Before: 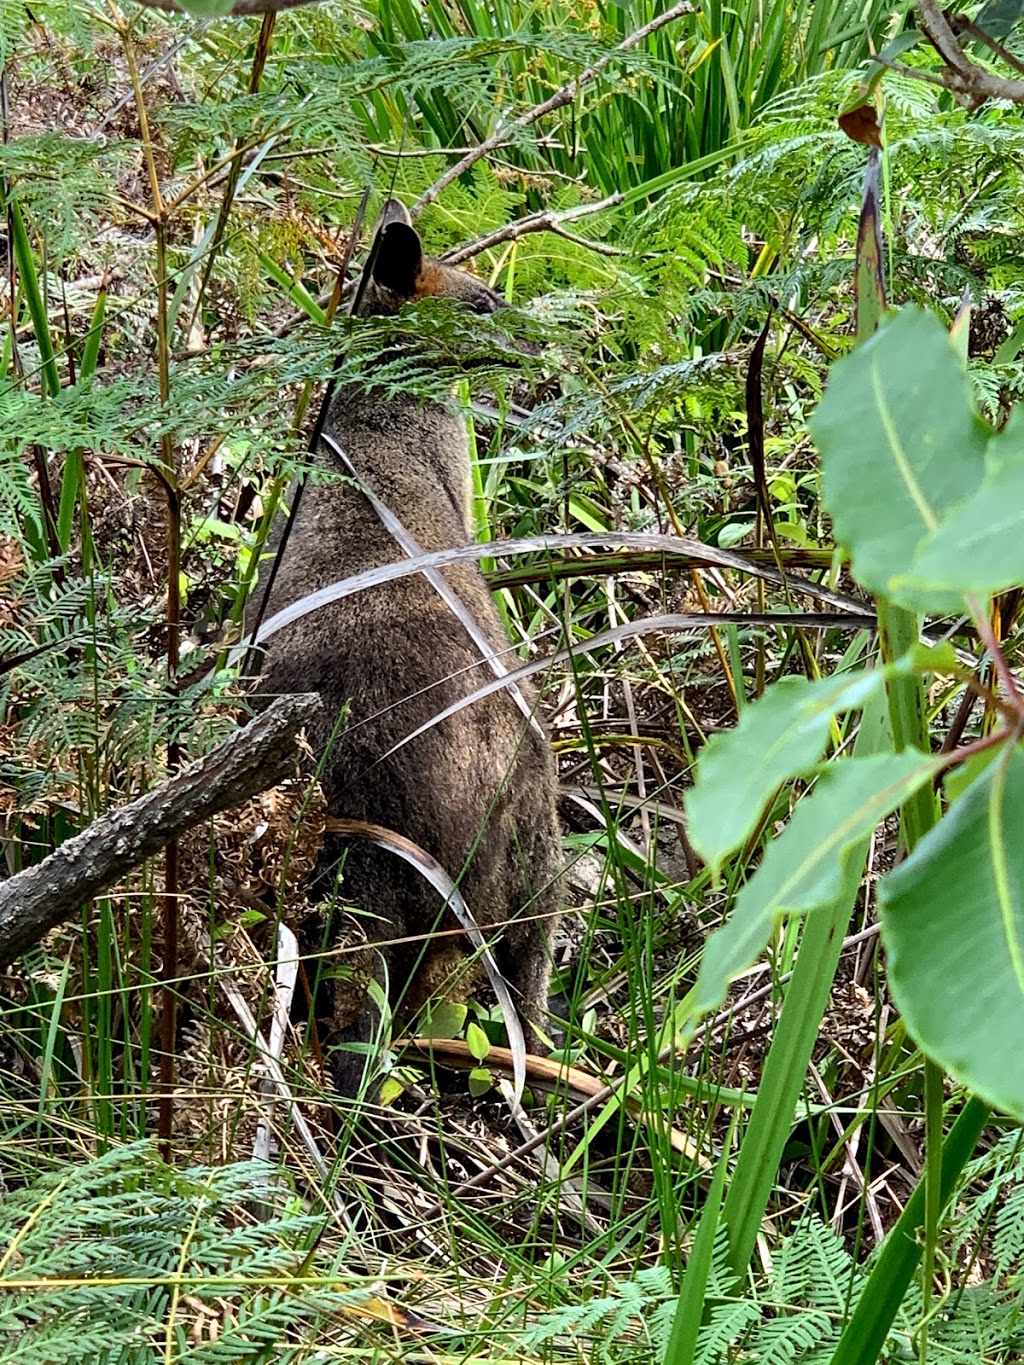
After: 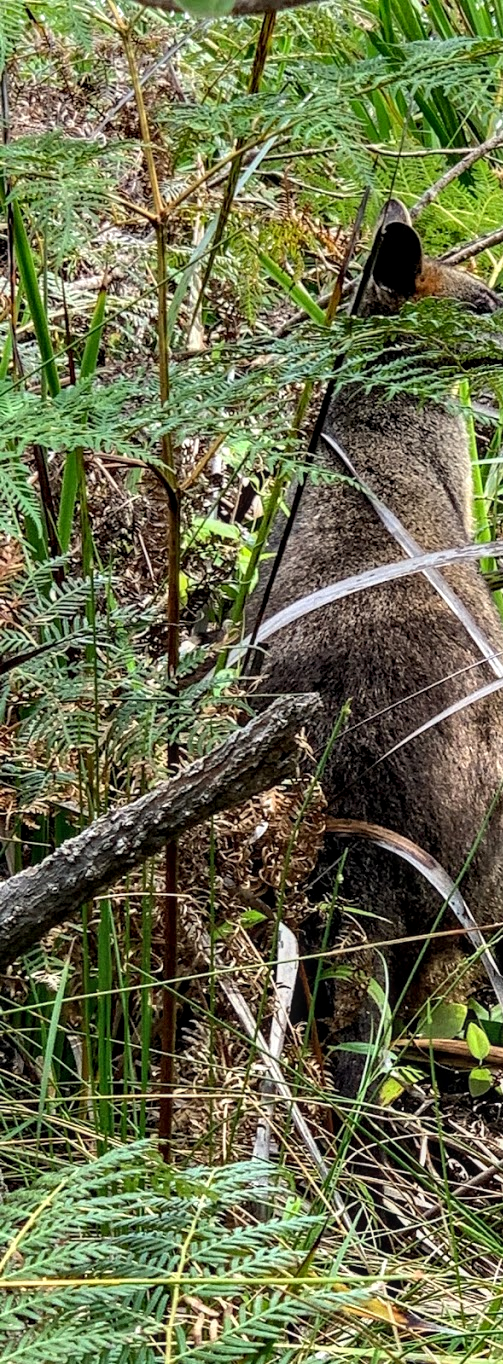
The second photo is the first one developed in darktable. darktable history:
local contrast: detail 130%
crop and rotate: left 0%, top 0%, right 50.845%
white balance: red 1.009, blue 0.985
